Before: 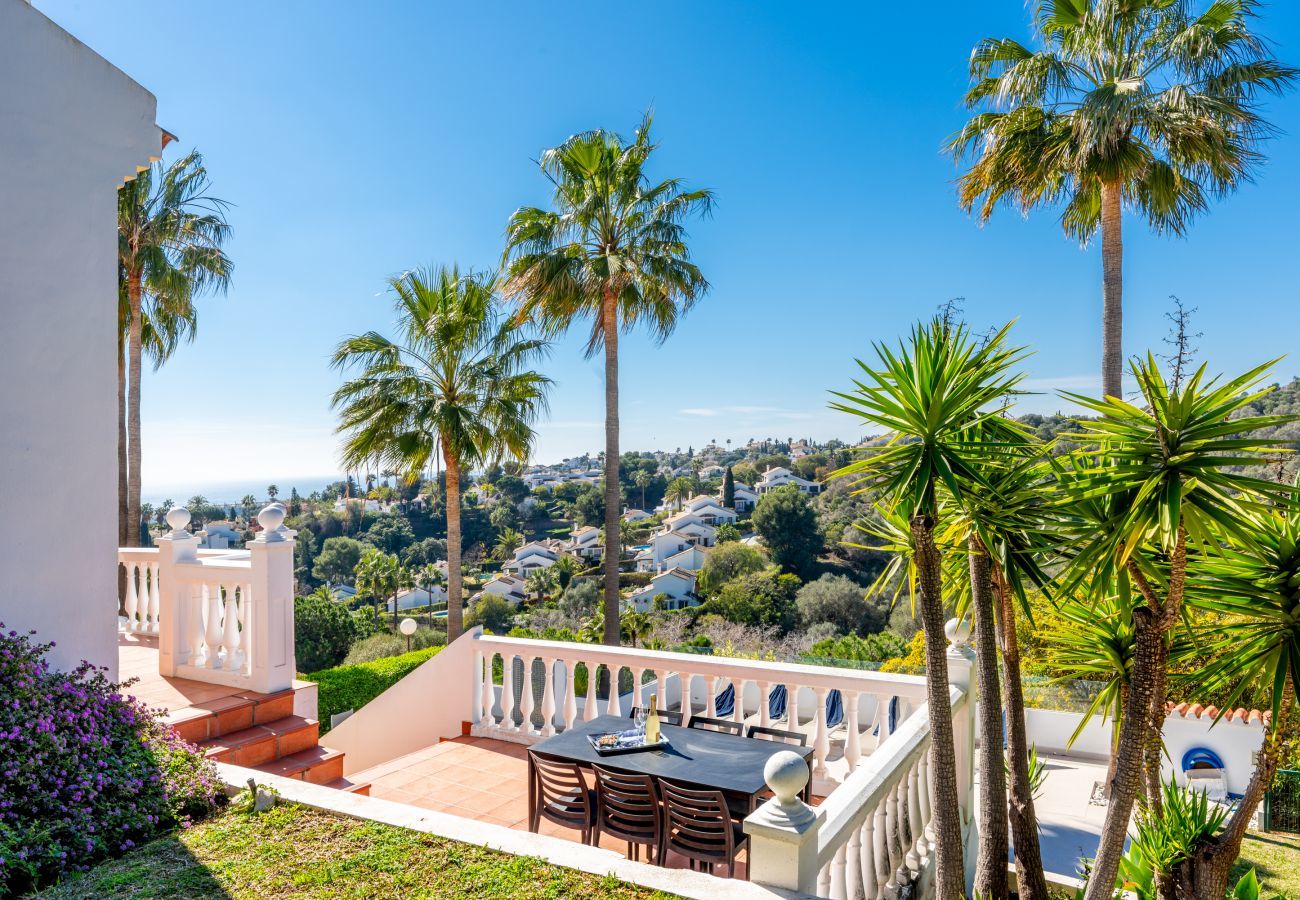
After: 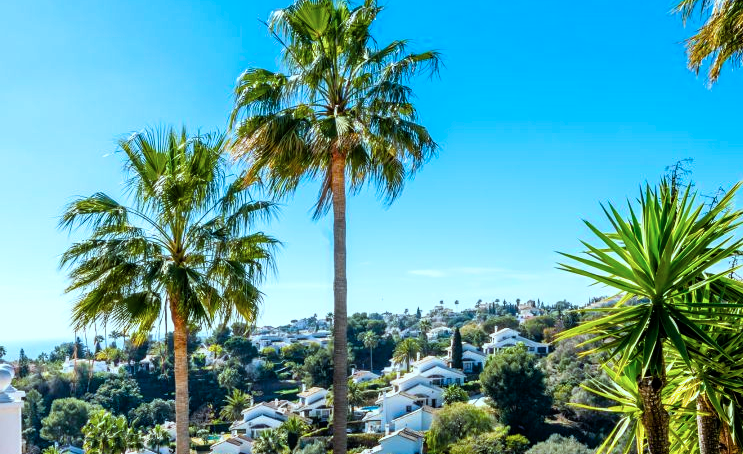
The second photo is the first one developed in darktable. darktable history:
color balance rgb: perceptual saturation grading › global saturation 20%, global vibrance 20%
crop: left 20.932%, top 15.471%, right 21.848%, bottom 34.081%
filmic rgb: white relative exposure 2.34 EV, hardness 6.59
color correction: highlights a* -10.04, highlights b* -10.37
